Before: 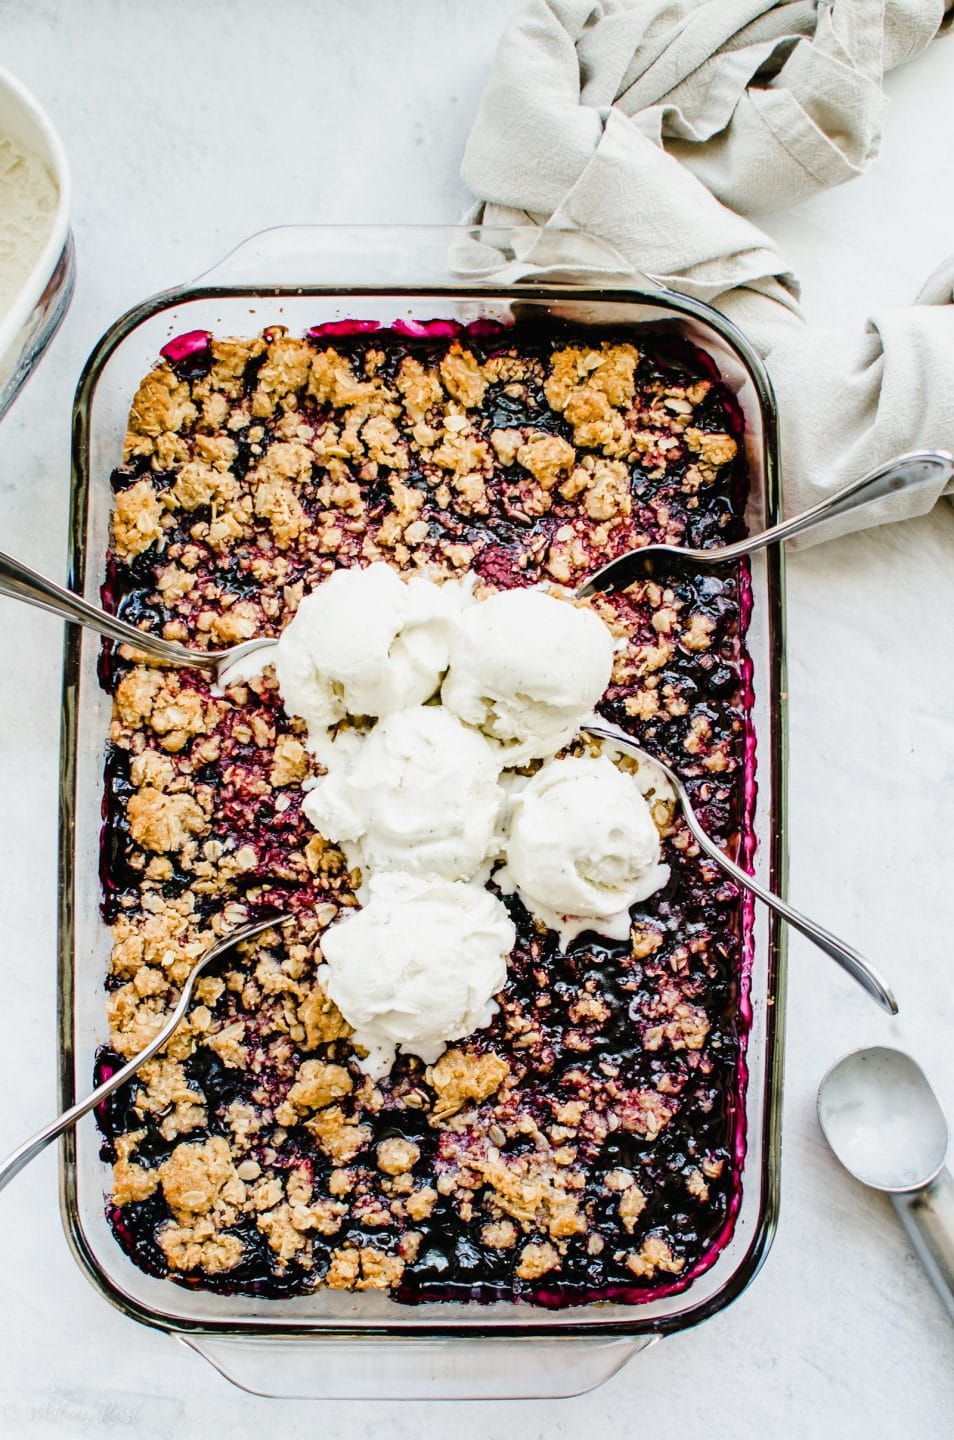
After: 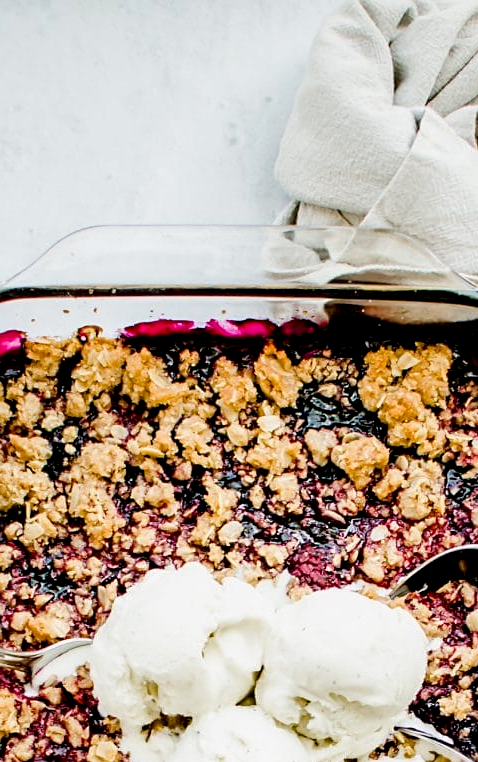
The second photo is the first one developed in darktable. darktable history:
exposure: black level correction 0.009, compensate highlight preservation false
tone equalizer: on, module defaults
crop: left 19.545%, right 30.32%, bottom 47.033%
sharpen: amount 0.205
